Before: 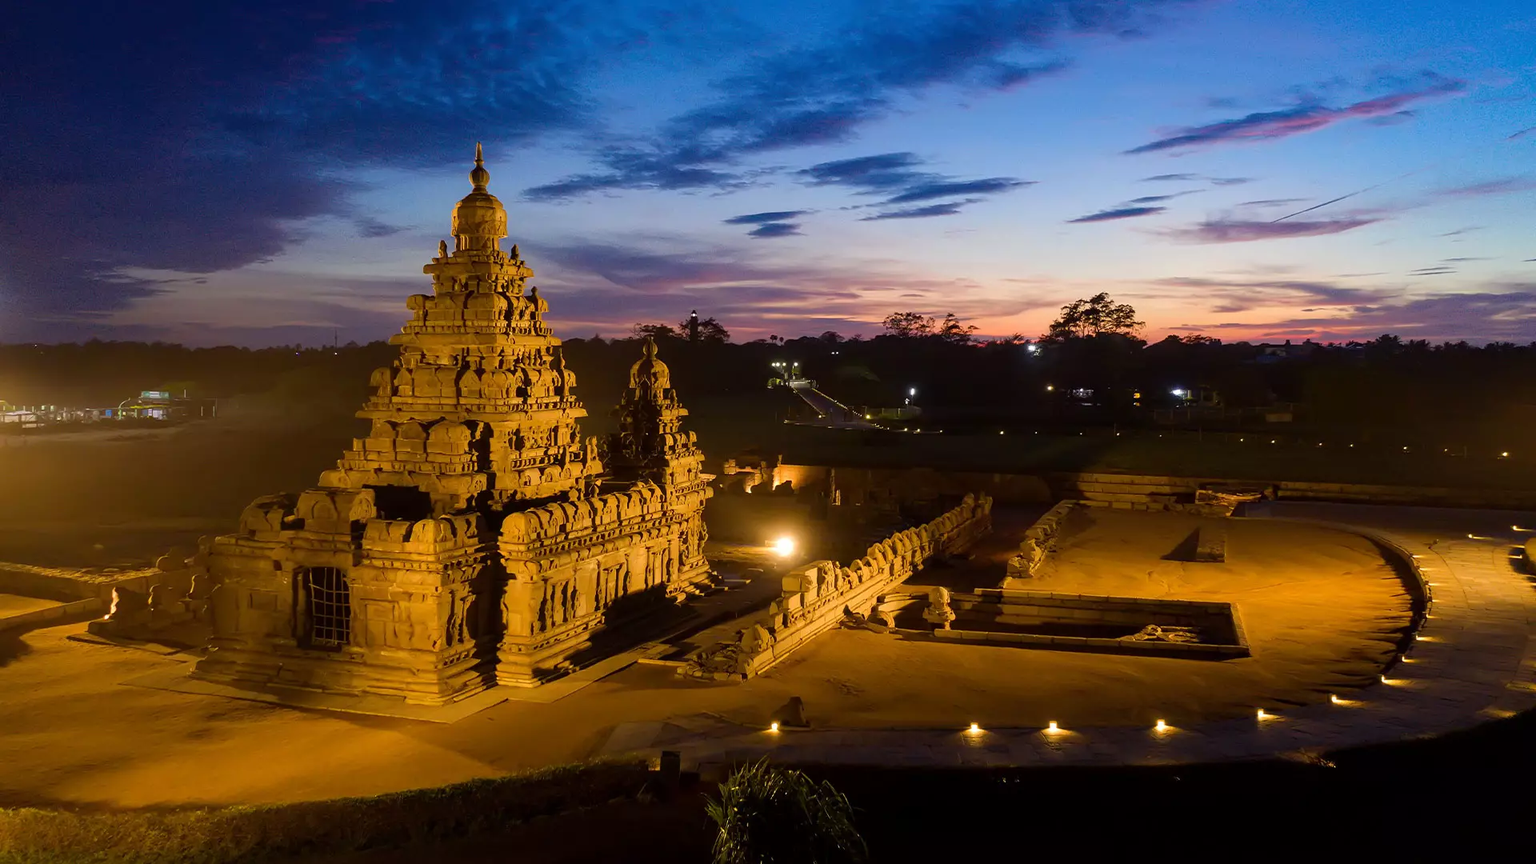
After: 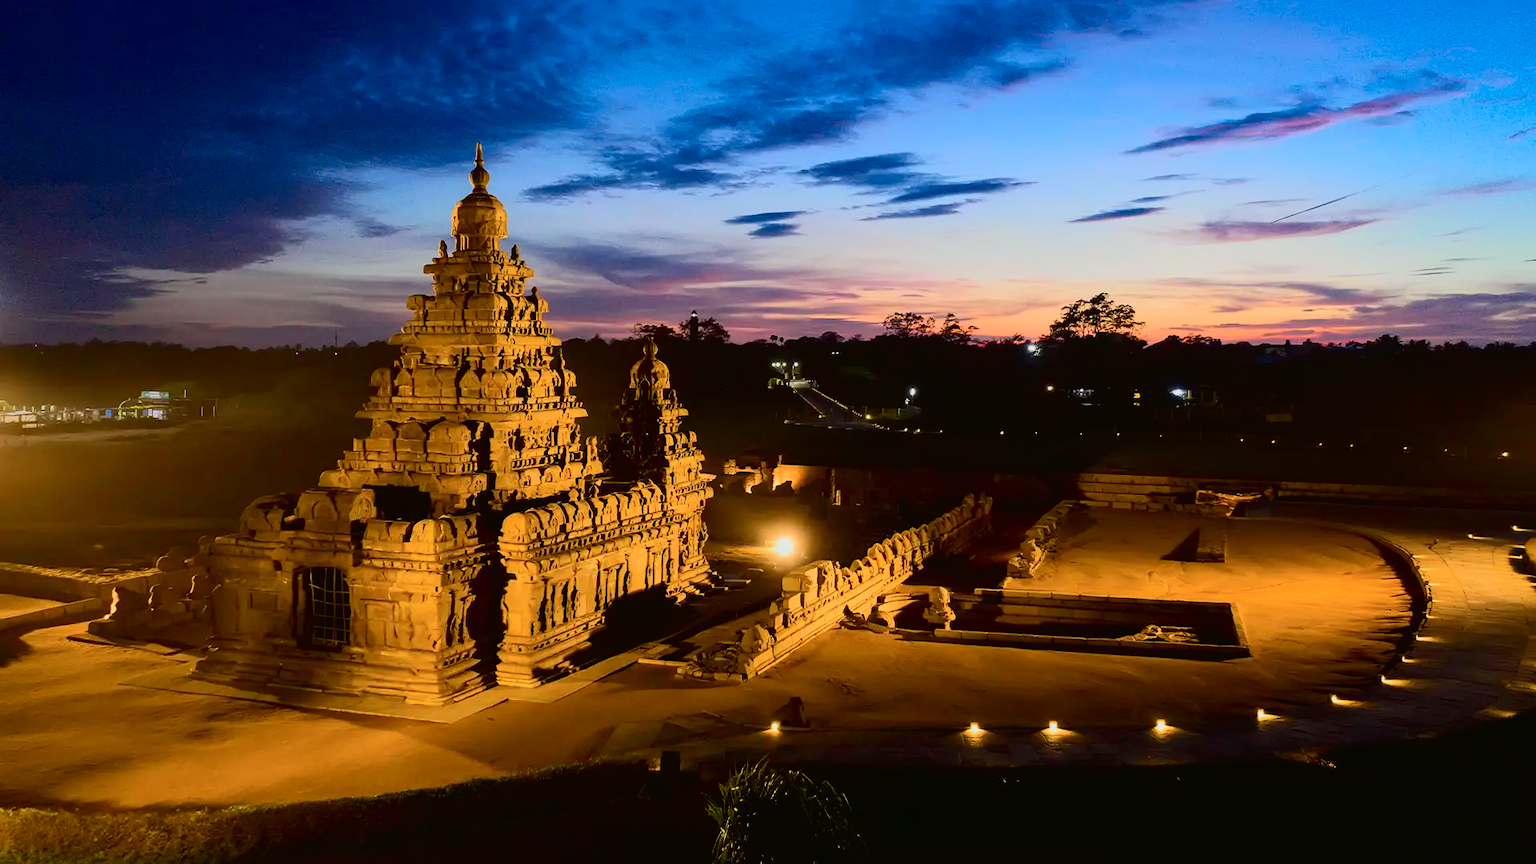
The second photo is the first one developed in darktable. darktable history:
tone curve: curves: ch0 [(0, 0.017) (0.091, 0.04) (0.296, 0.276) (0.439, 0.482) (0.64, 0.729) (0.785, 0.817) (0.995, 0.917)]; ch1 [(0, 0) (0.384, 0.365) (0.463, 0.447) (0.486, 0.474) (0.503, 0.497) (0.526, 0.52) (0.555, 0.564) (0.578, 0.589) (0.638, 0.66) (0.766, 0.773) (1, 1)]; ch2 [(0, 0) (0.374, 0.344) (0.446, 0.443) (0.501, 0.509) (0.528, 0.522) (0.569, 0.593) (0.61, 0.646) (0.666, 0.688) (1, 1)], color space Lab, independent channels, preserve colors none
